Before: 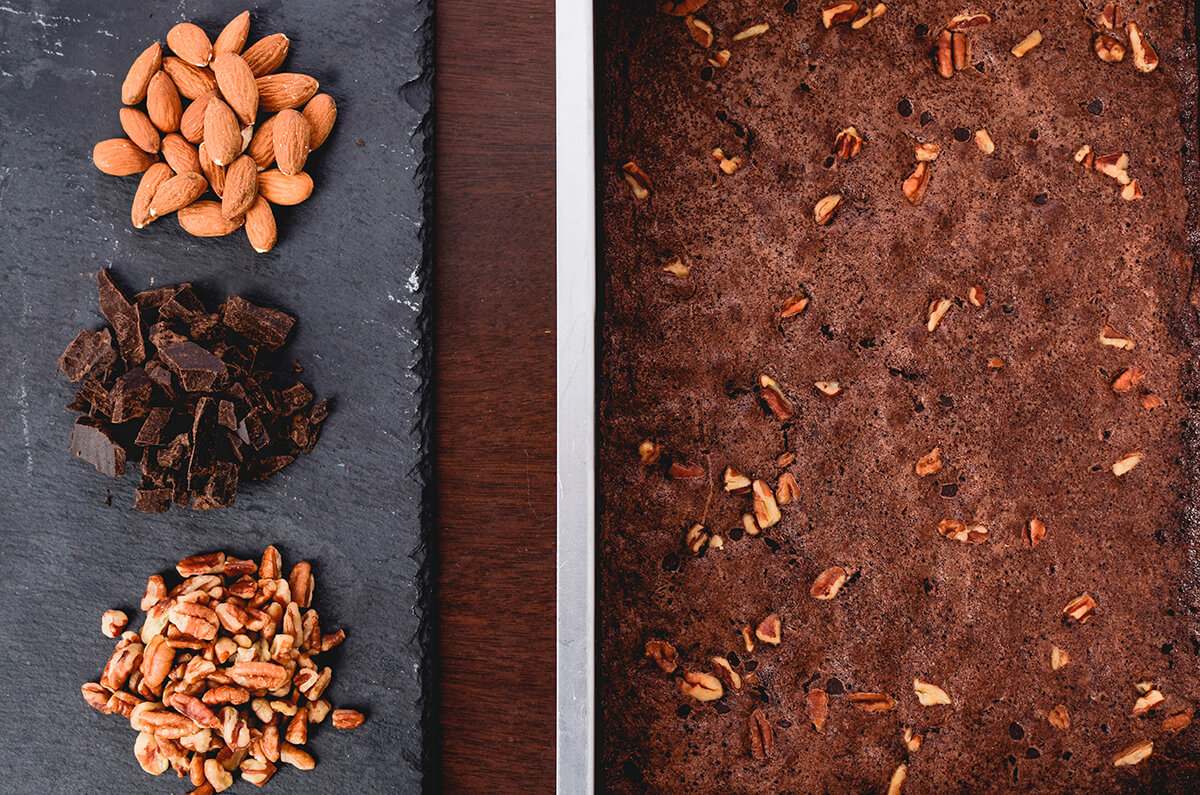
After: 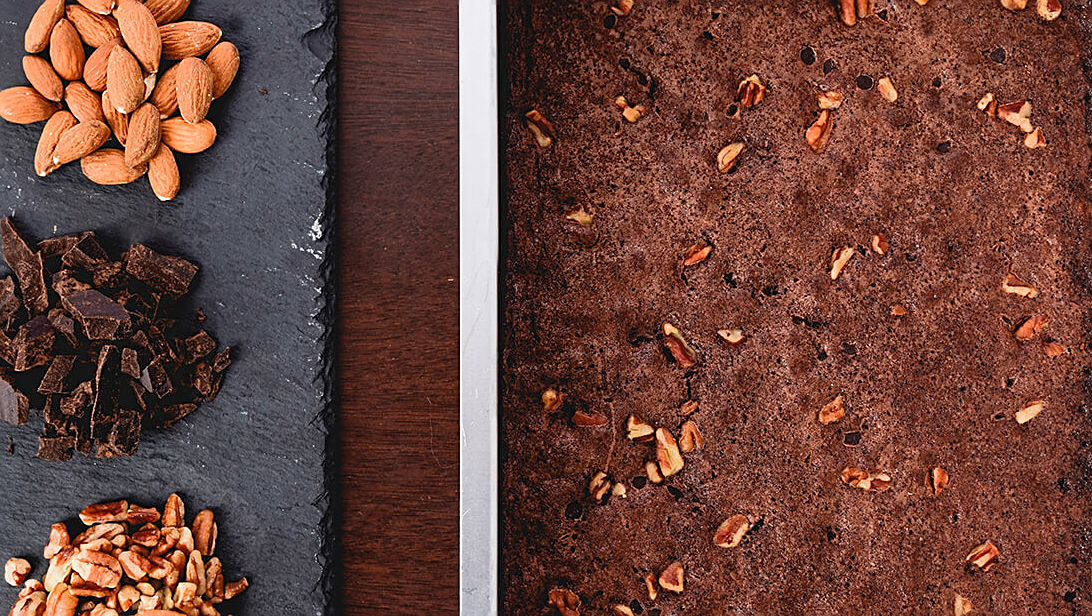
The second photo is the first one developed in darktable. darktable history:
sharpen: on, module defaults
crop: left 8.155%, top 6.611%, bottom 15.385%
tone equalizer: on, module defaults
